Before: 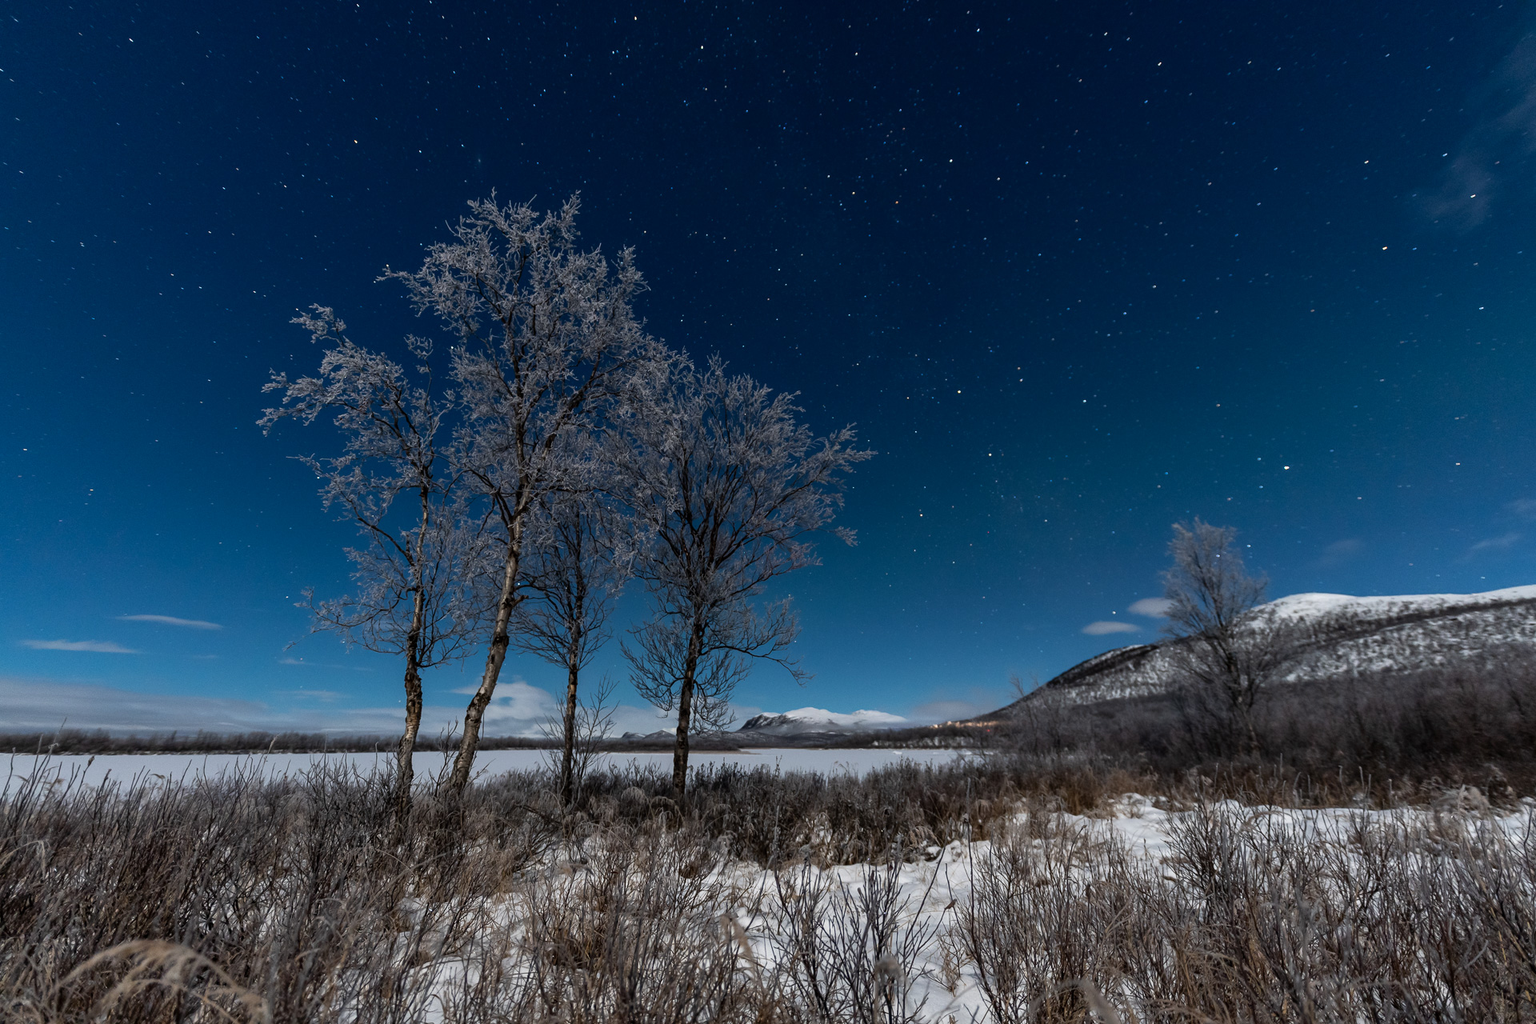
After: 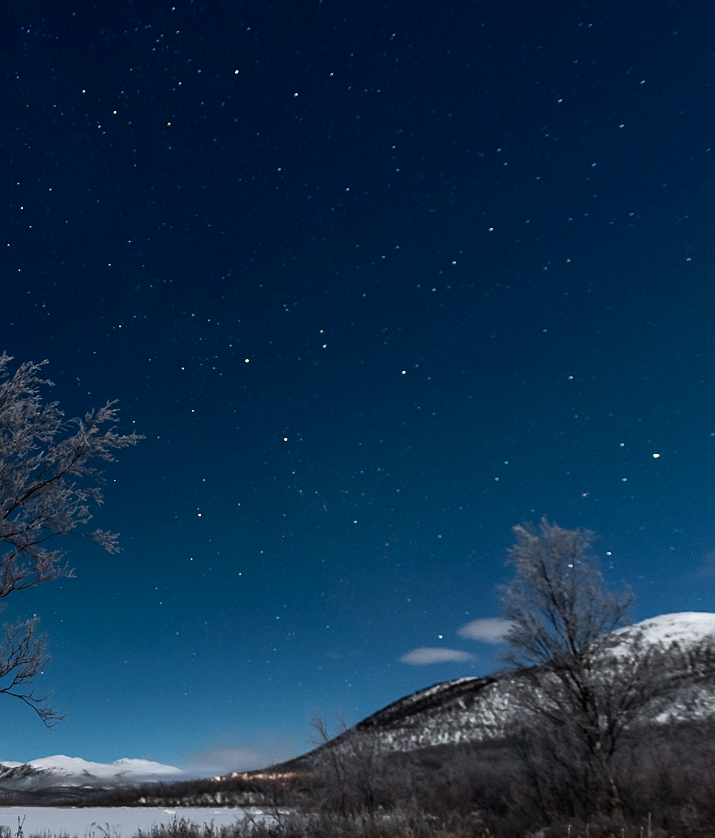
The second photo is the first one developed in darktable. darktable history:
exposure: compensate highlight preservation false
sharpen: amount 0.203
crop and rotate: left 49.624%, top 10.148%, right 13.118%, bottom 24.318%
contrast brightness saturation: contrast 0.144
